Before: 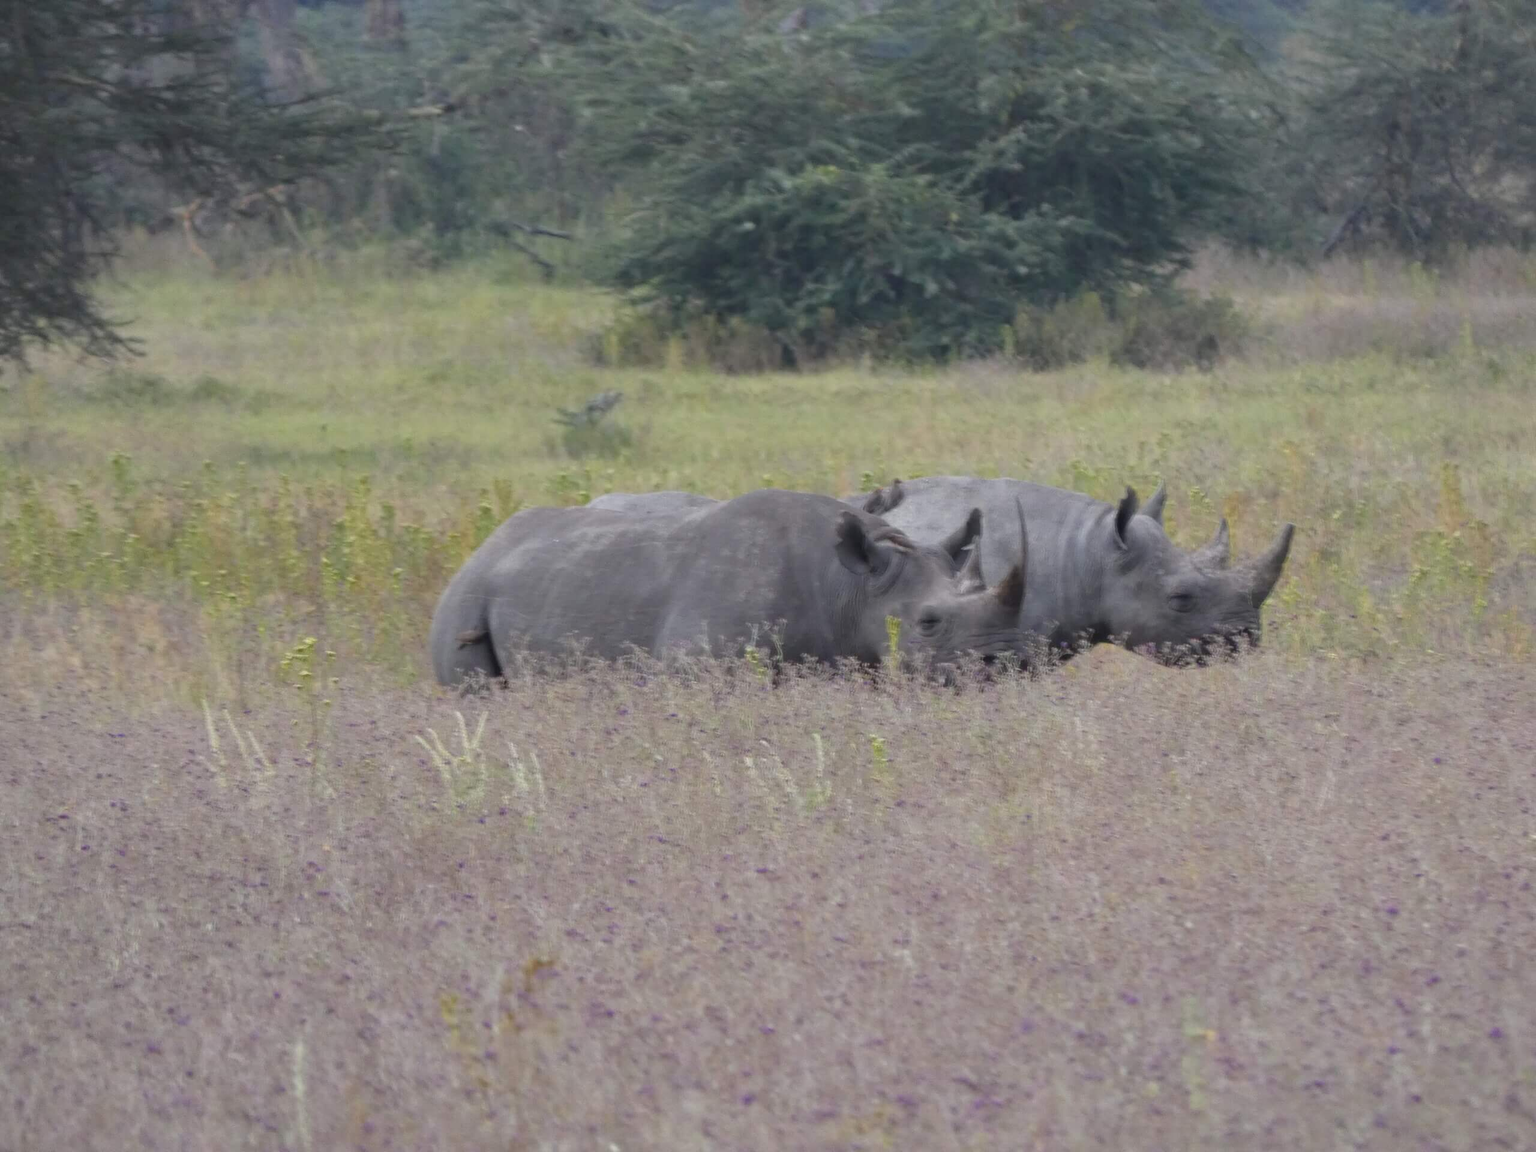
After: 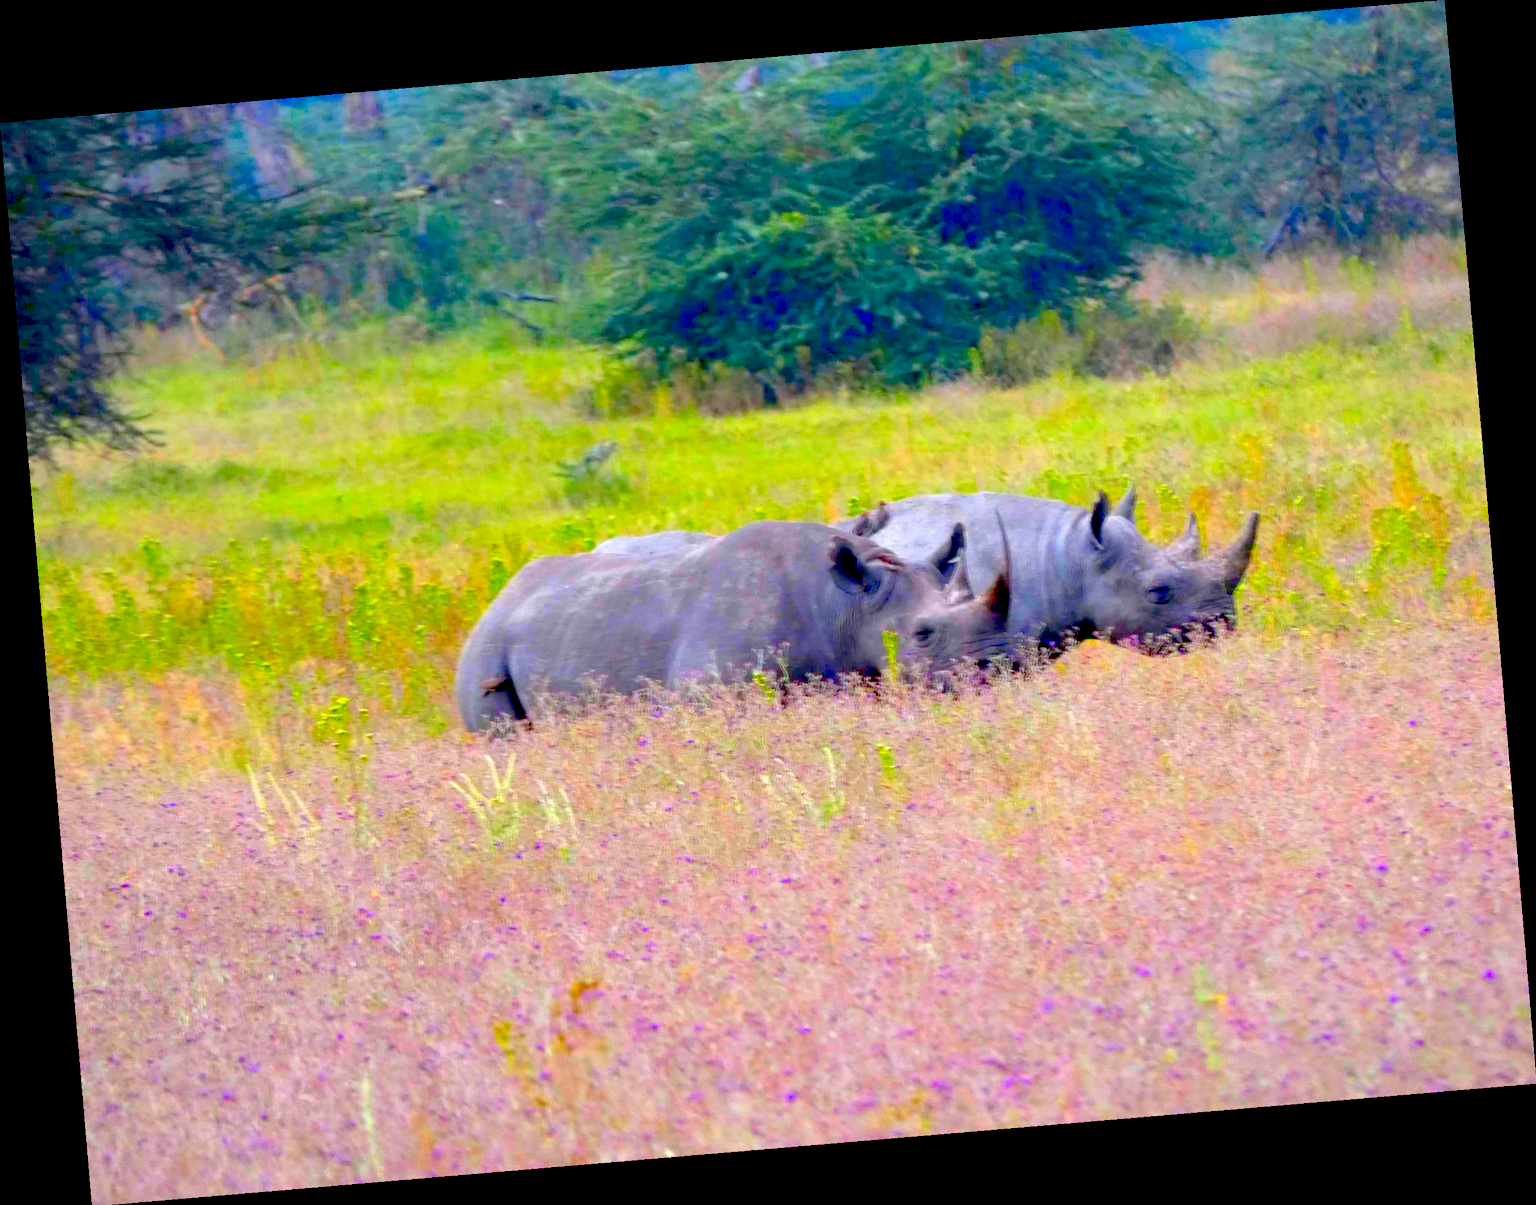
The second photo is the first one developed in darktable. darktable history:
exposure: black level correction 0.035, exposure 0.9 EV, compensate highlight preservation false
rotate and perspective: rotation -4.86°, automatic cropping off
color correction: saturation 3
